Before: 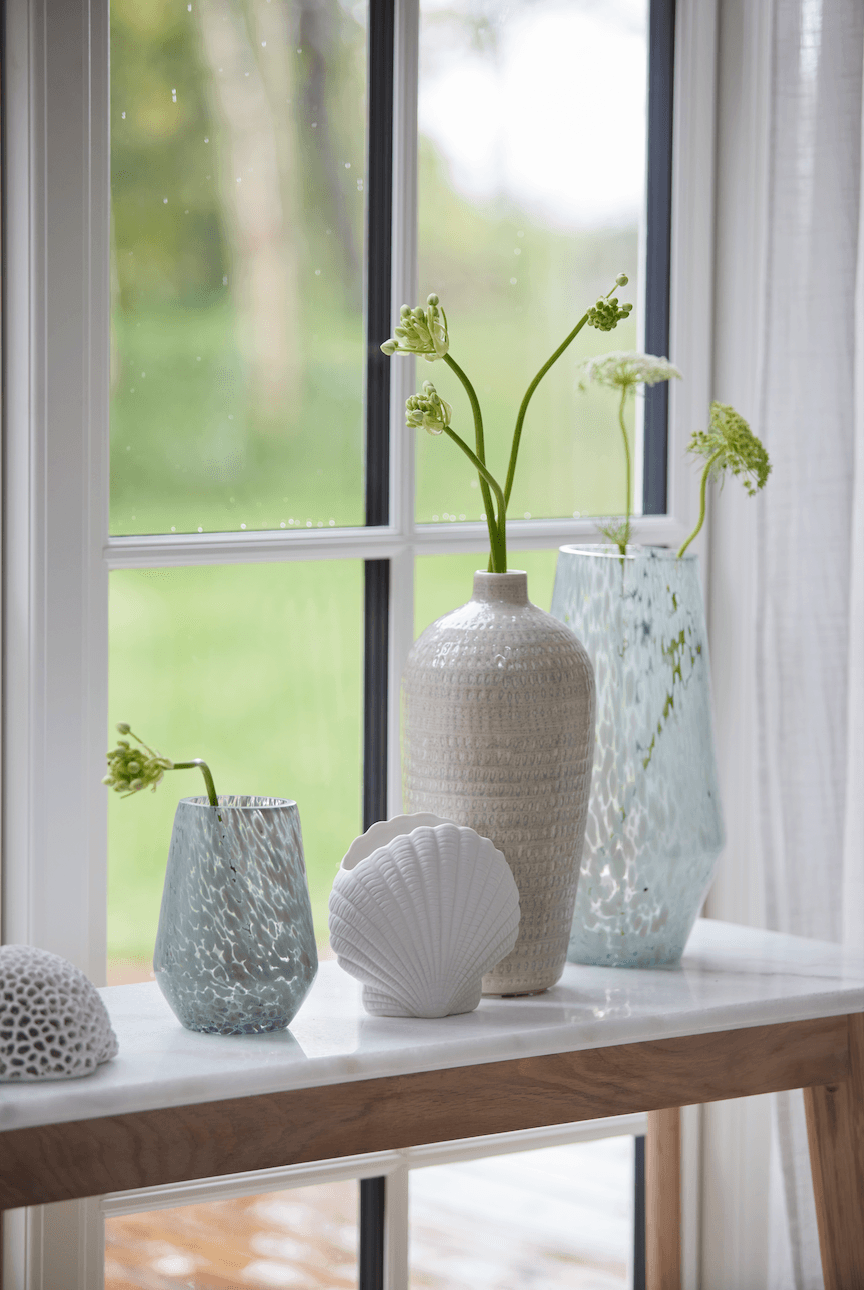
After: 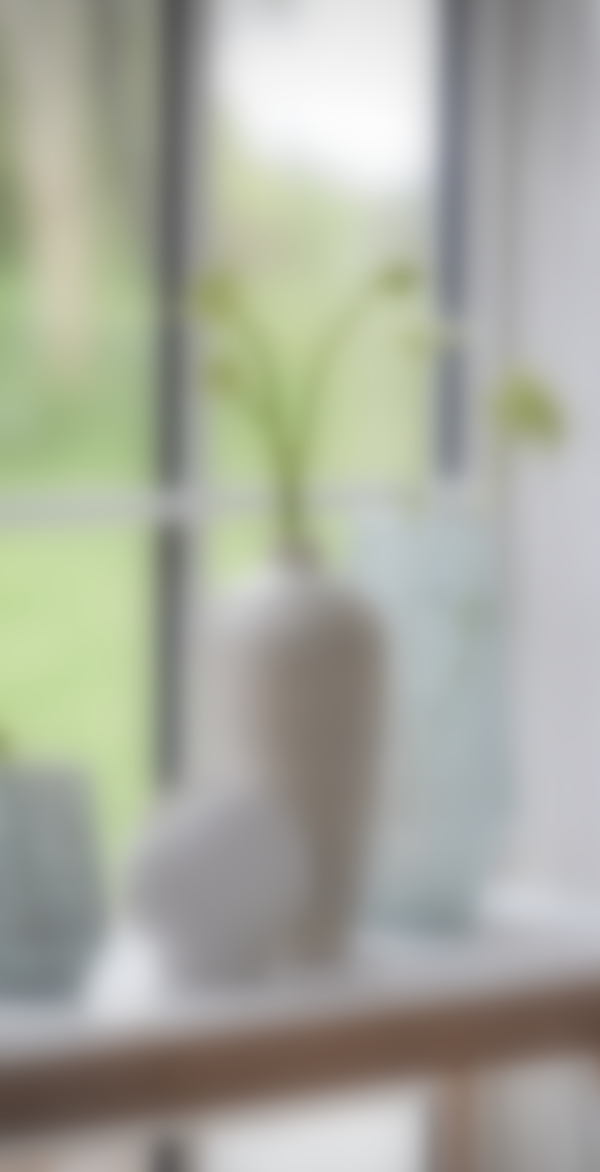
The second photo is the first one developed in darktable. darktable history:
lowpass: radius 16, unbound 0
vignetting: unbound false
crop and rotate: left 24.034%, top 2.838%, right 6.406%, bottom 6.299%
